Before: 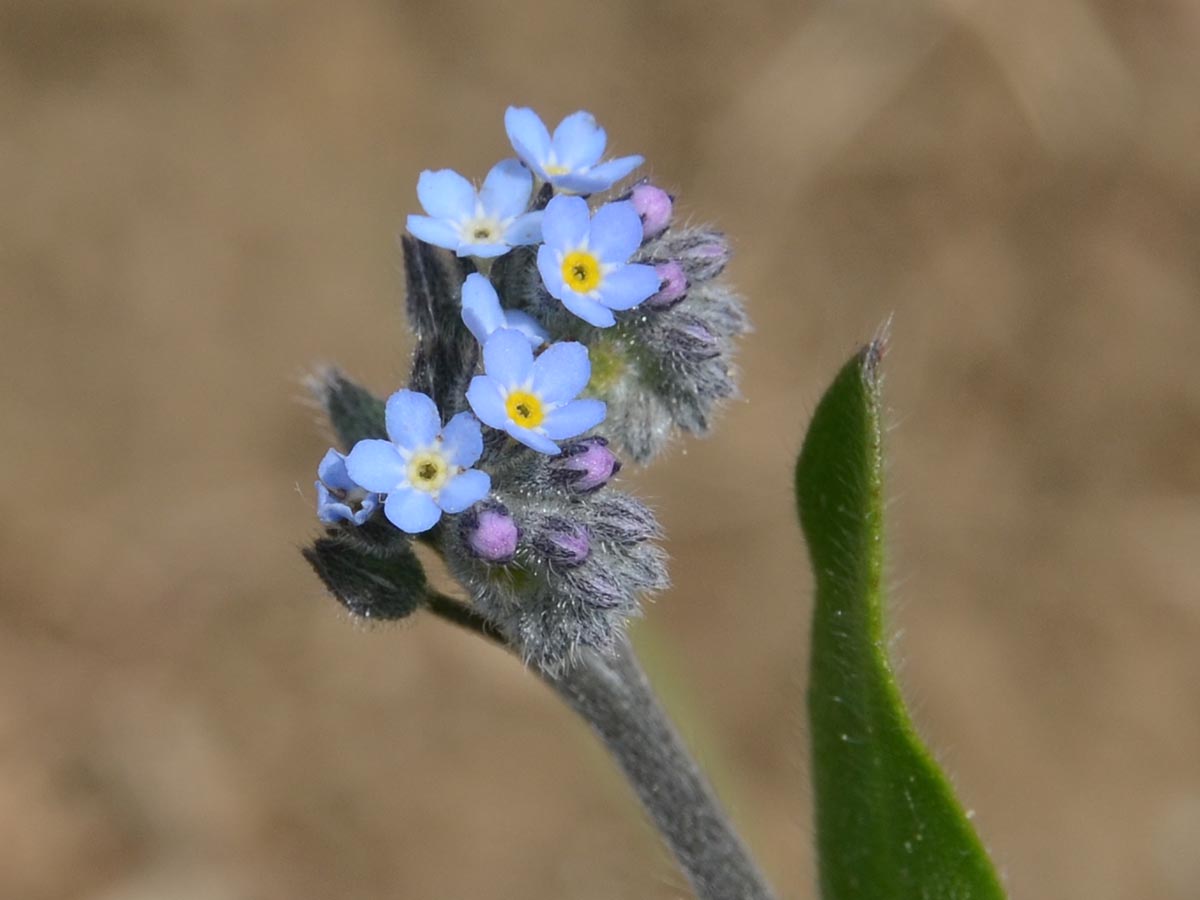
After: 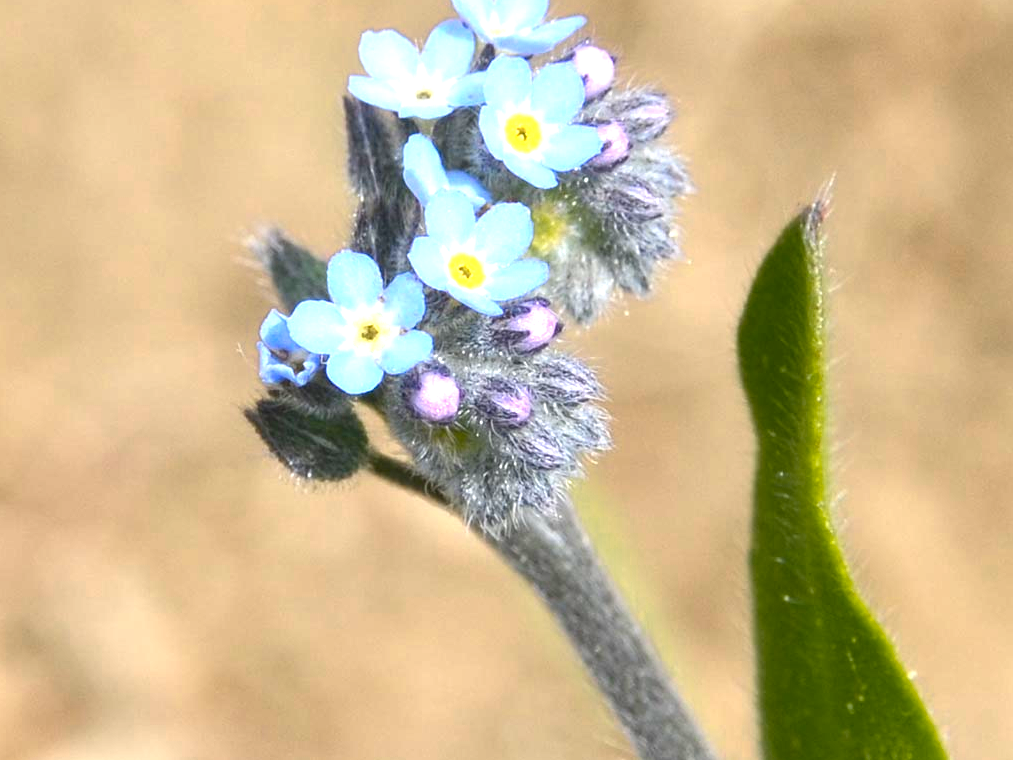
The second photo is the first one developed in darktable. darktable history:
crop and rotate: left 4.842%, top 15.51%, right 10.668%
local contrast: detail 110%
exposure: exposure 1.16 EV, compensate exposure bias true, compensate highlight preservation false
color zones: curves: ch0 [(0.099, 0.624) (0.257, 0.596) (0.384, 0.376) (0.529, 0.492) (0.697, 0.564) (0.768, 0.532) (0.908, 0.644)]; ch1 [(0.112, 0.564) (0.254, 0.612) (0.432, 0.676) (0.592, 0.456) (0.743, 0.684) (0.888, 0.536)]; ch2 [(0.25, 0.5) (0.469, 0.36) (0.75, 0.5)]
